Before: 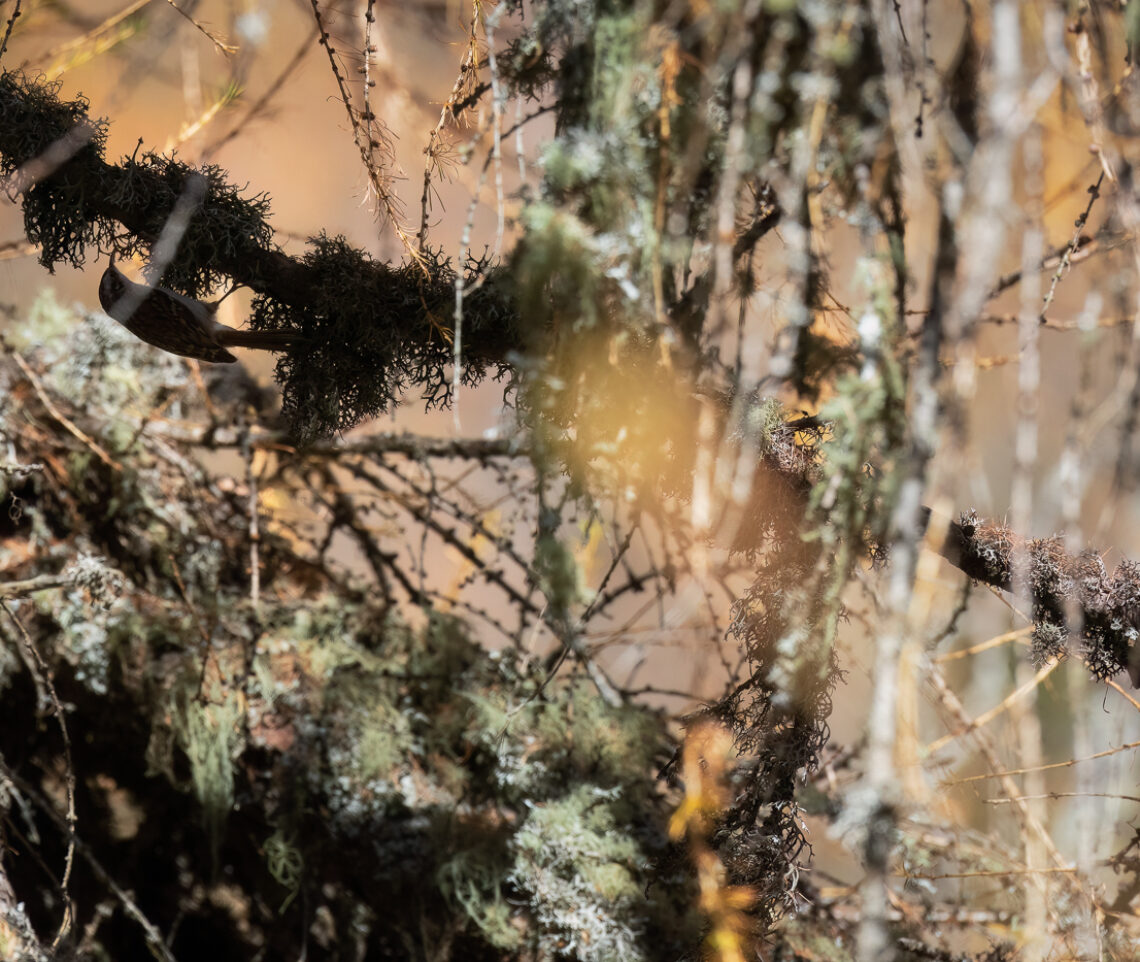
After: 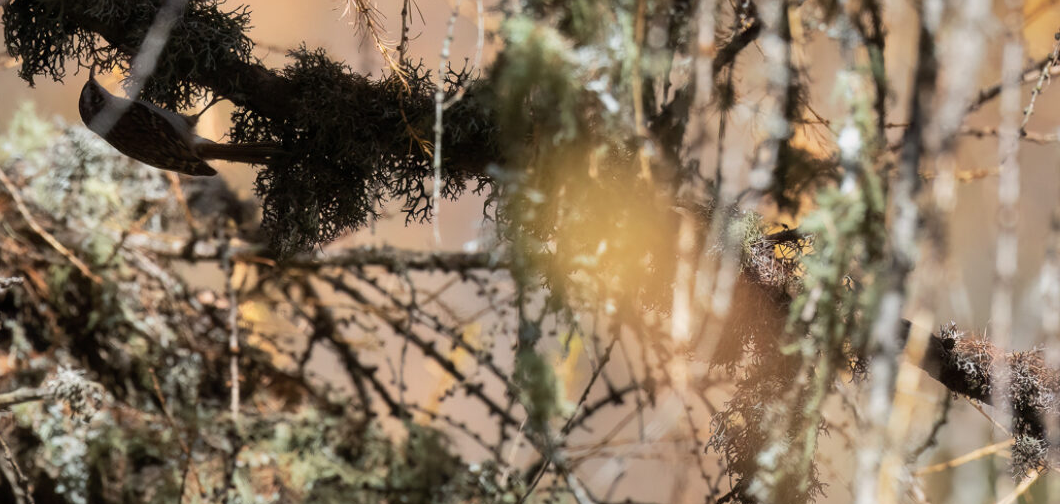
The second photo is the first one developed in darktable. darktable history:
shadows and highlights: shadows 29.37, highlights -29.42, low approximation 0.01, soften with gaussian
crop: left 1.783%, top 19.441%, right 5.184%, bottom 28.069%
